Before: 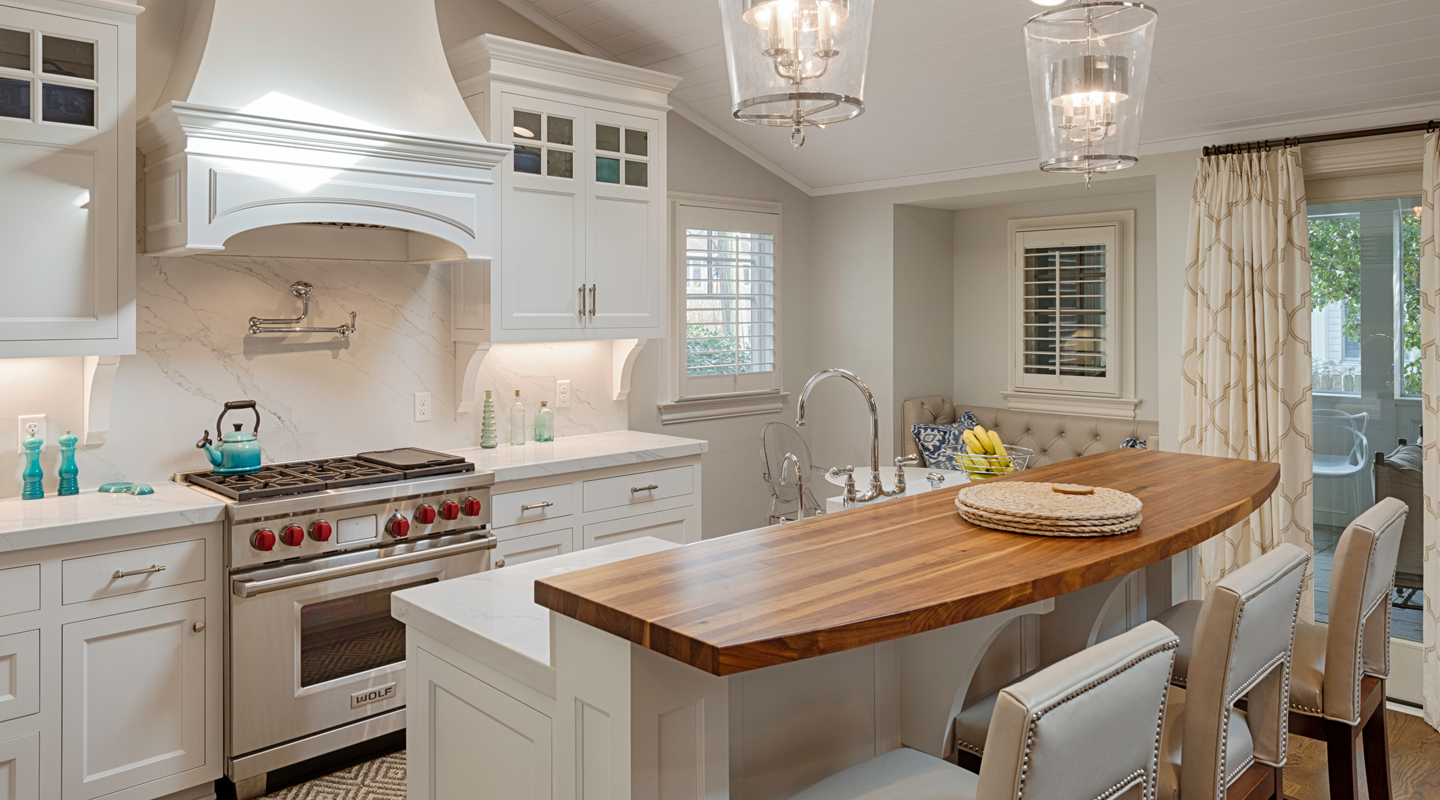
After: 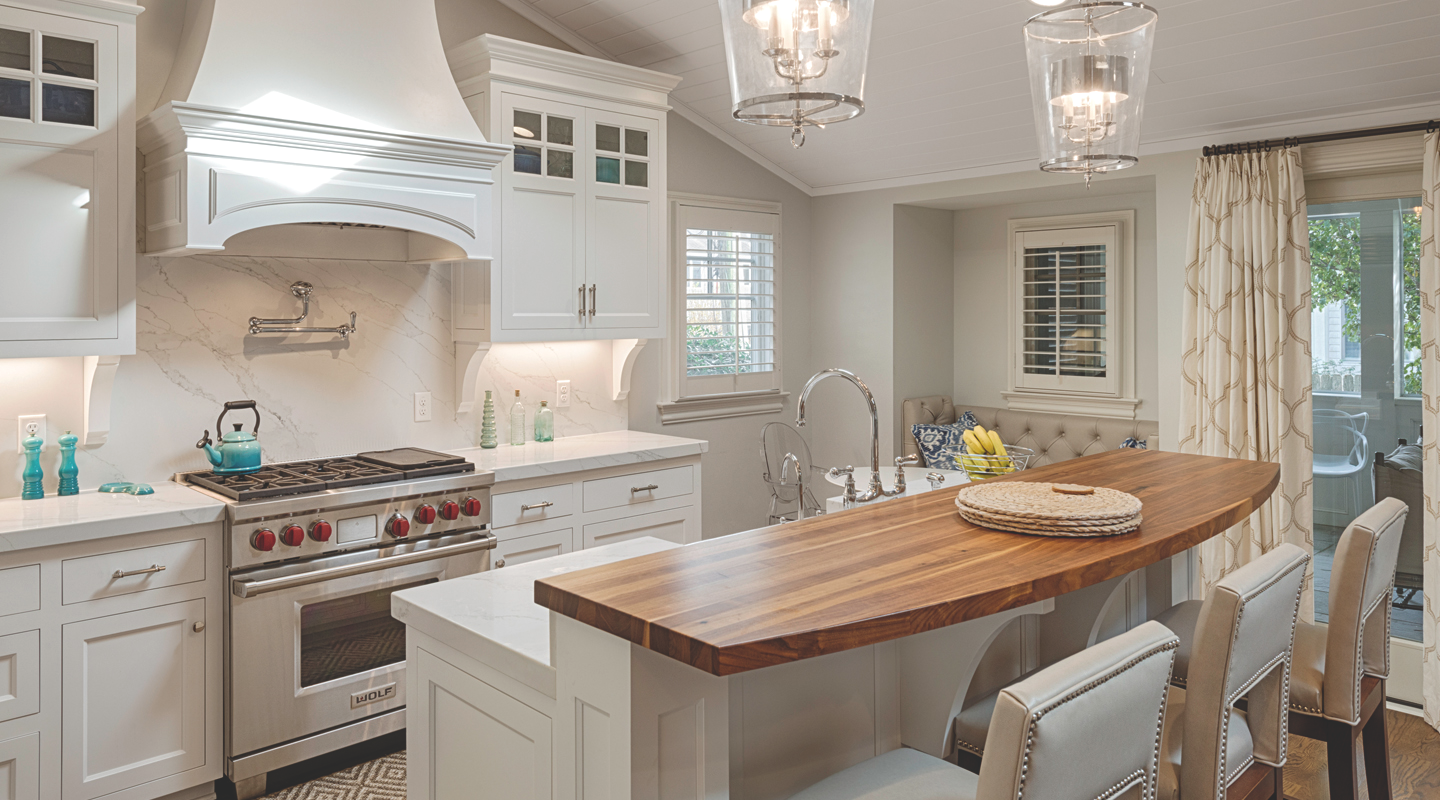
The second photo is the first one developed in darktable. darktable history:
exposure: black level correction -0.027, compensate exposure bias true, compensate highlight preservation false
local contrast: highlights 105%, shadows 103%, detail 120%, midtone range 0.2
